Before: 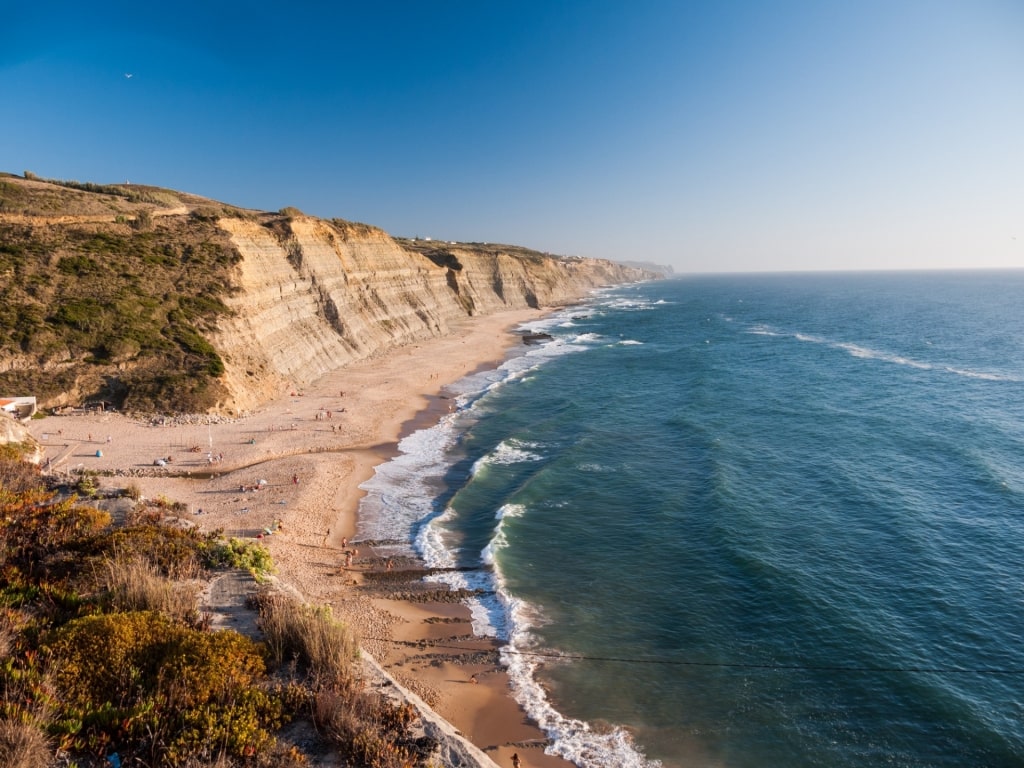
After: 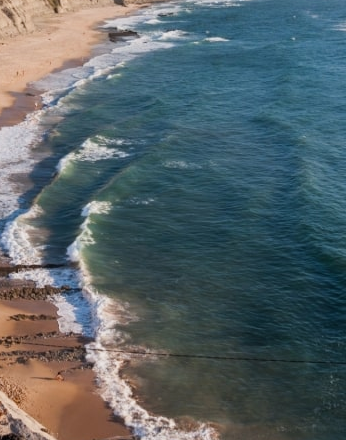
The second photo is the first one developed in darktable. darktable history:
crop: left 40.476%, top 39.567%, right 25.716%, bottom 3.018%
filmic rgb: black relative exposure -11.31 EV, white relative exposure 3.22 EV, threshold 3.02 EV, hardness 6.77, enable highlight reconstruction true
